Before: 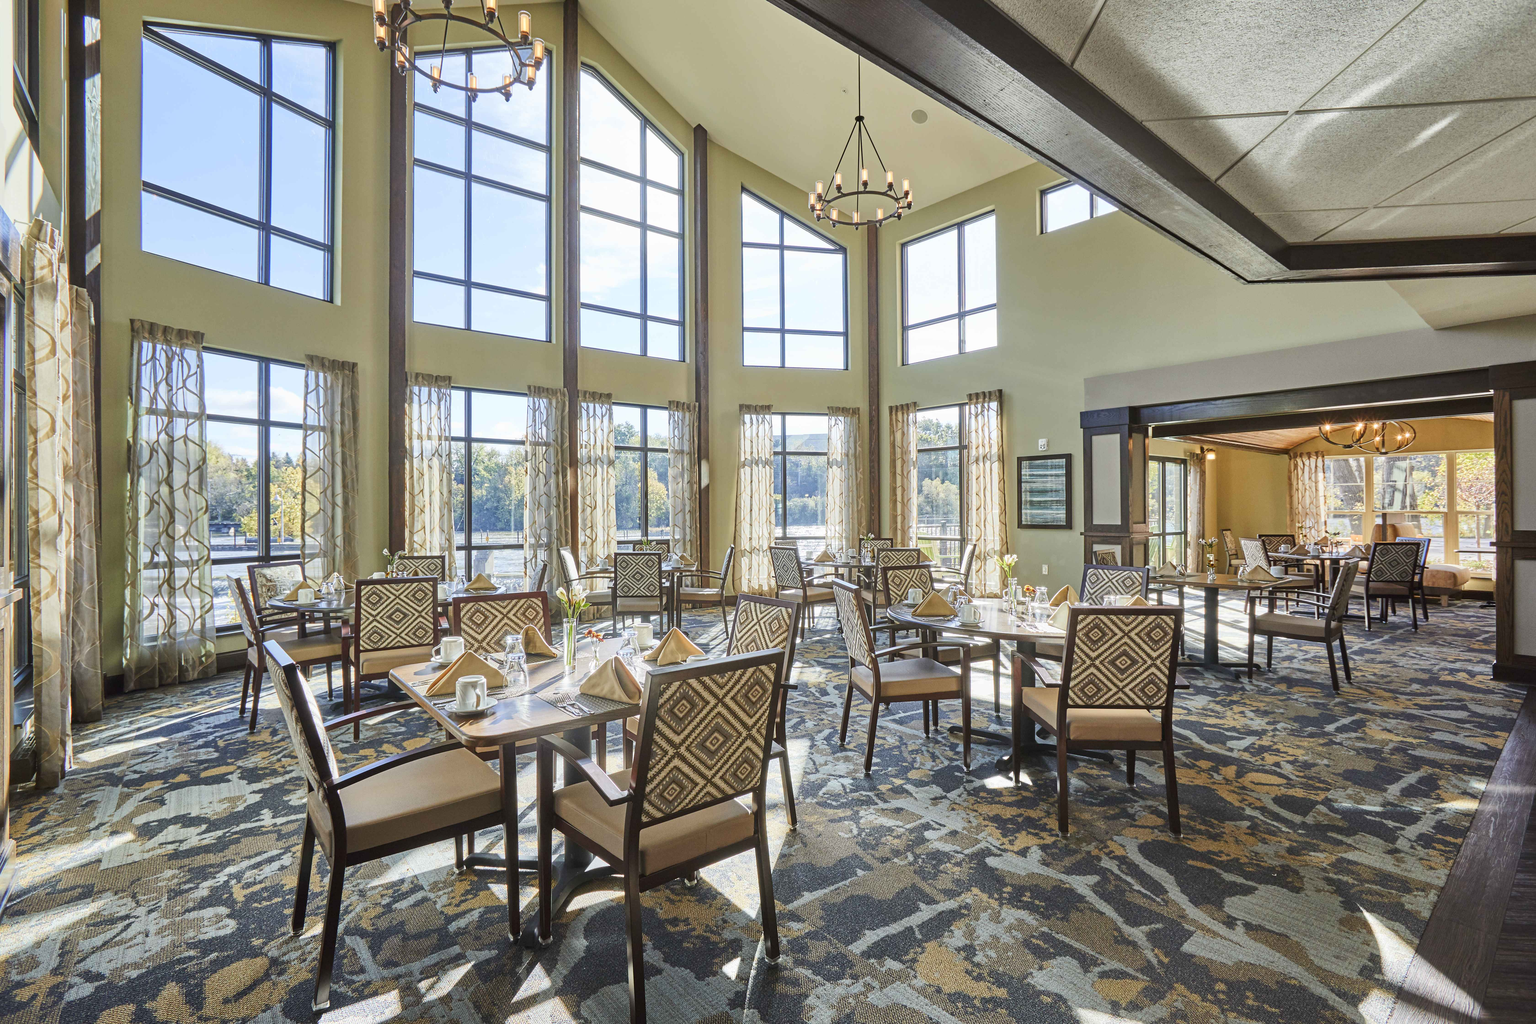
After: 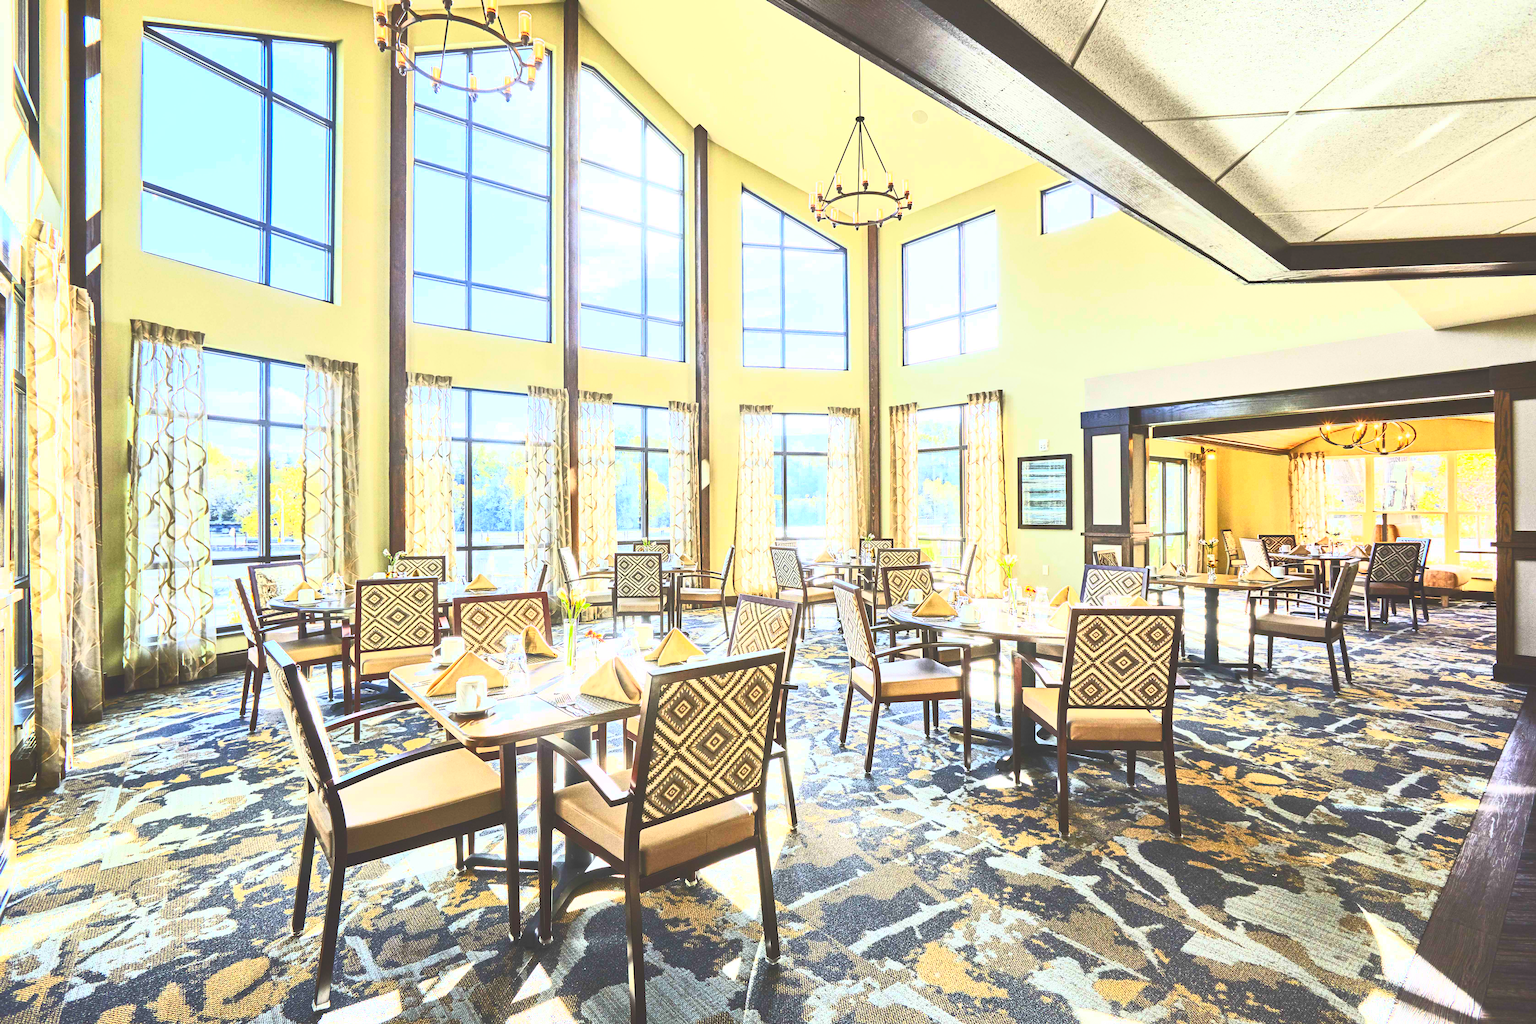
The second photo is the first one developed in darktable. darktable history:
exposure: black level correction -0.015, compensate highlight preservation false
contrast brightness saturation: contrast 1, brightness 1, saturation 1
